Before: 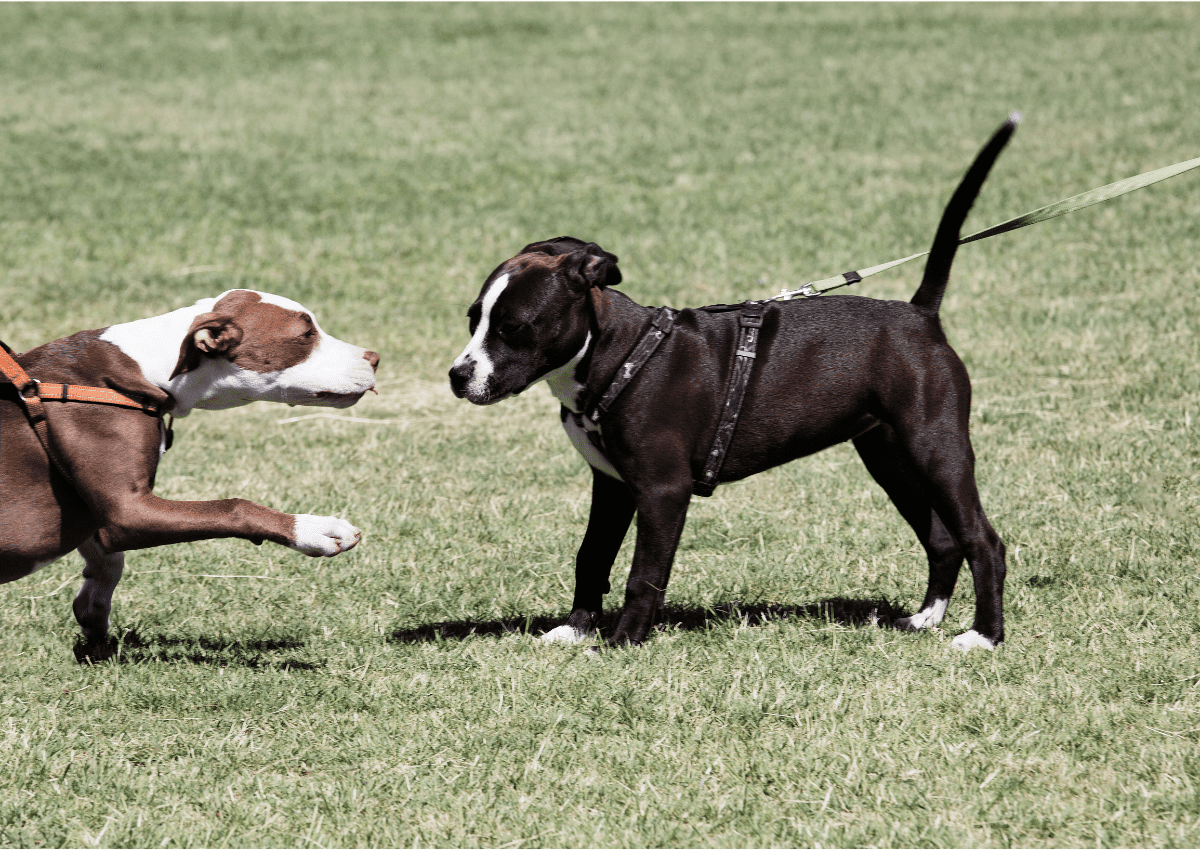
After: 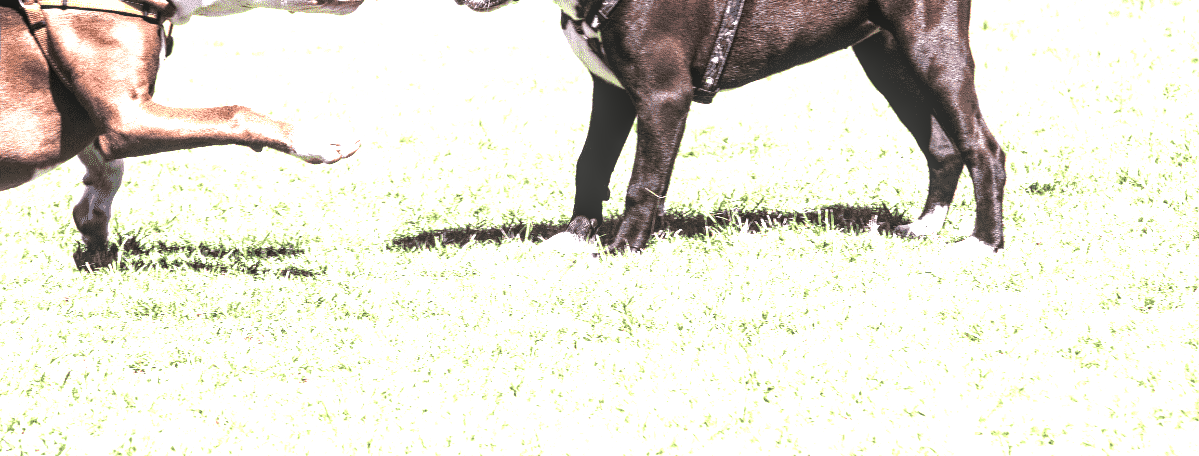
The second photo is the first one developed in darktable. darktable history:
exposure: black level correction 0, exposure 1.2 EV, compensate exposure bias true, compensate highlight preservation false
crop and rotate: top 46.237%
local contrast: on, module defaults
levels: levels [0, 0.352, 0.703]
